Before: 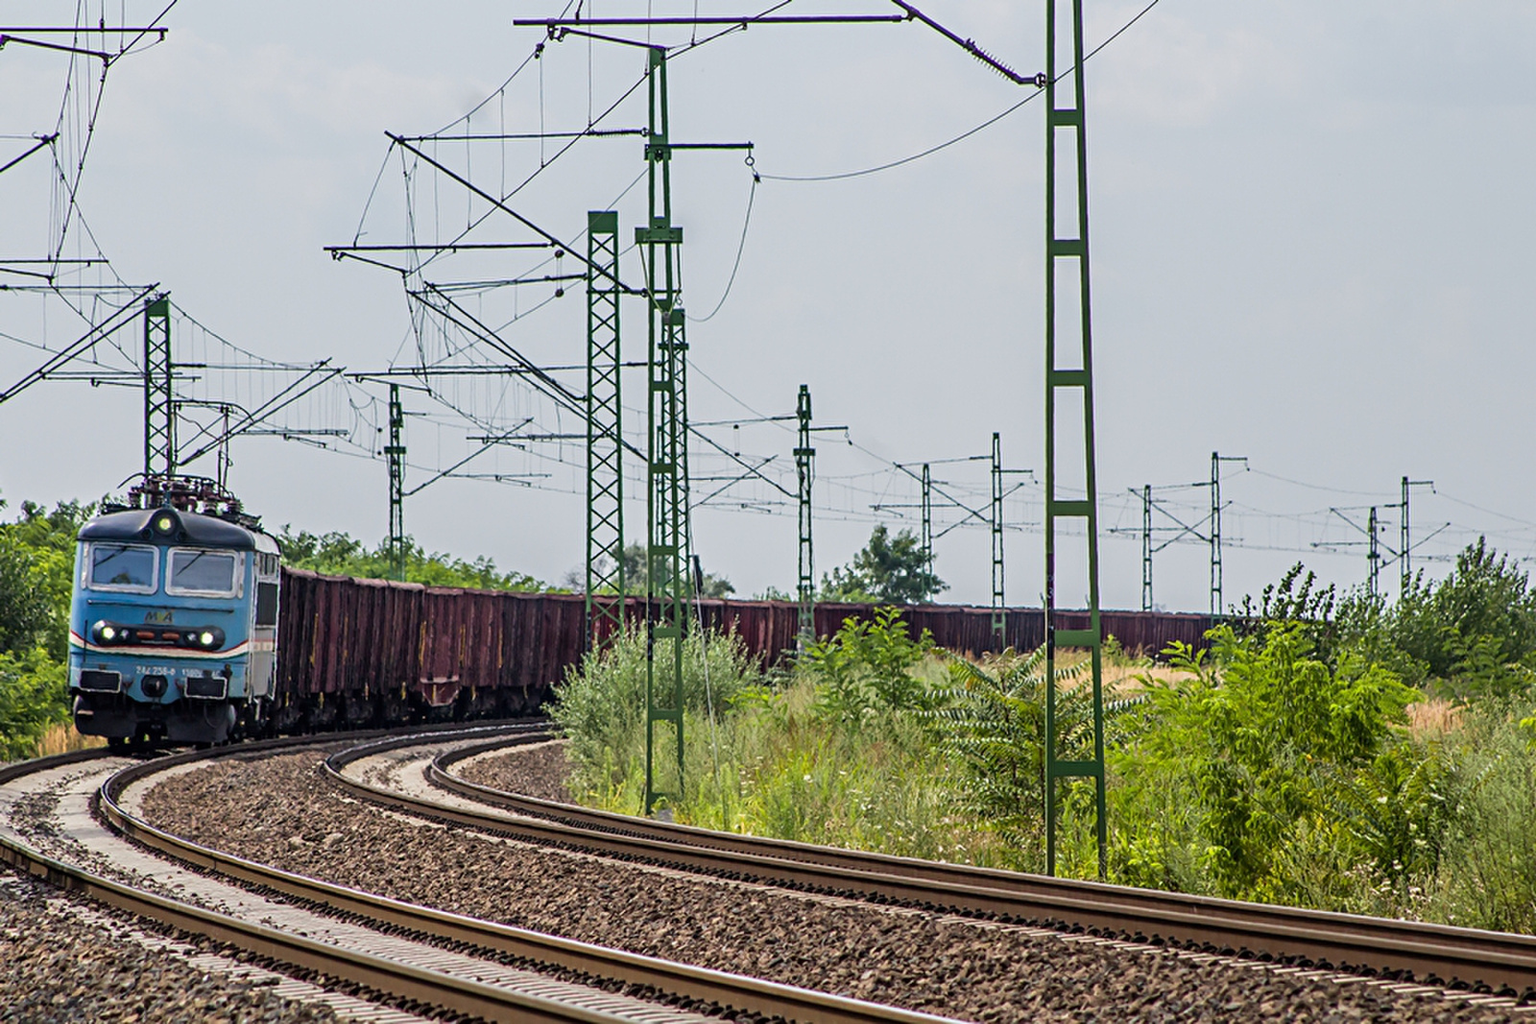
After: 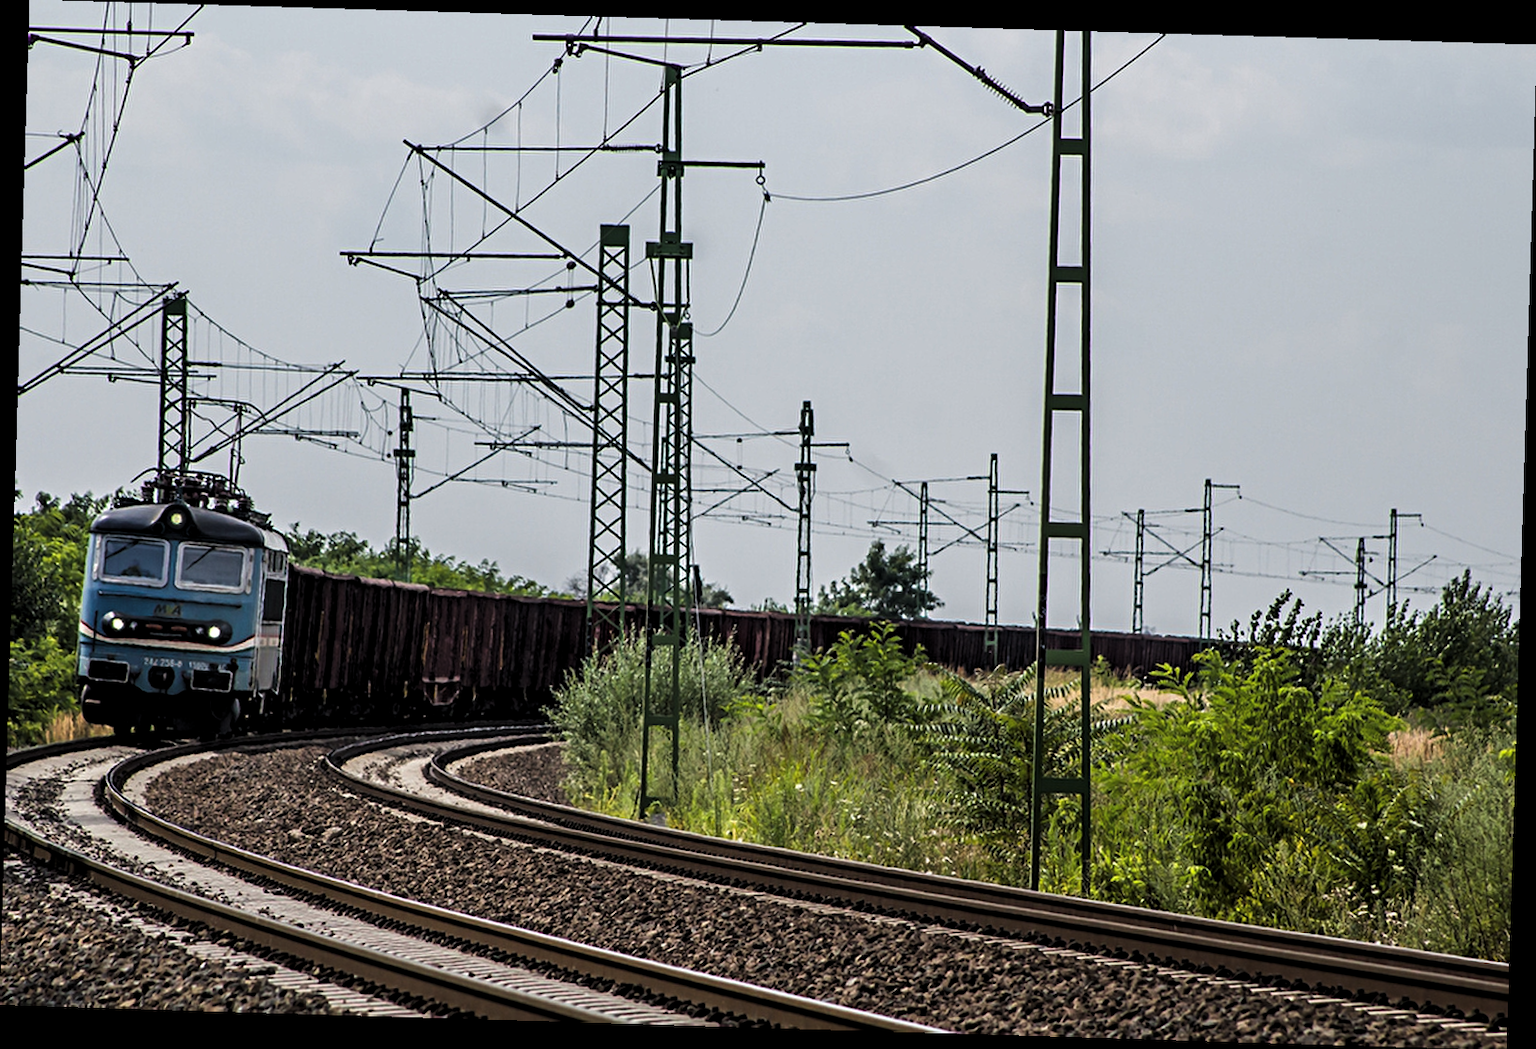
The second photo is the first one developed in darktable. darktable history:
levels: levels [0.101, 0.578, 0.953]
rotate and perspective: rotation 1.72°, automatic cropping off
